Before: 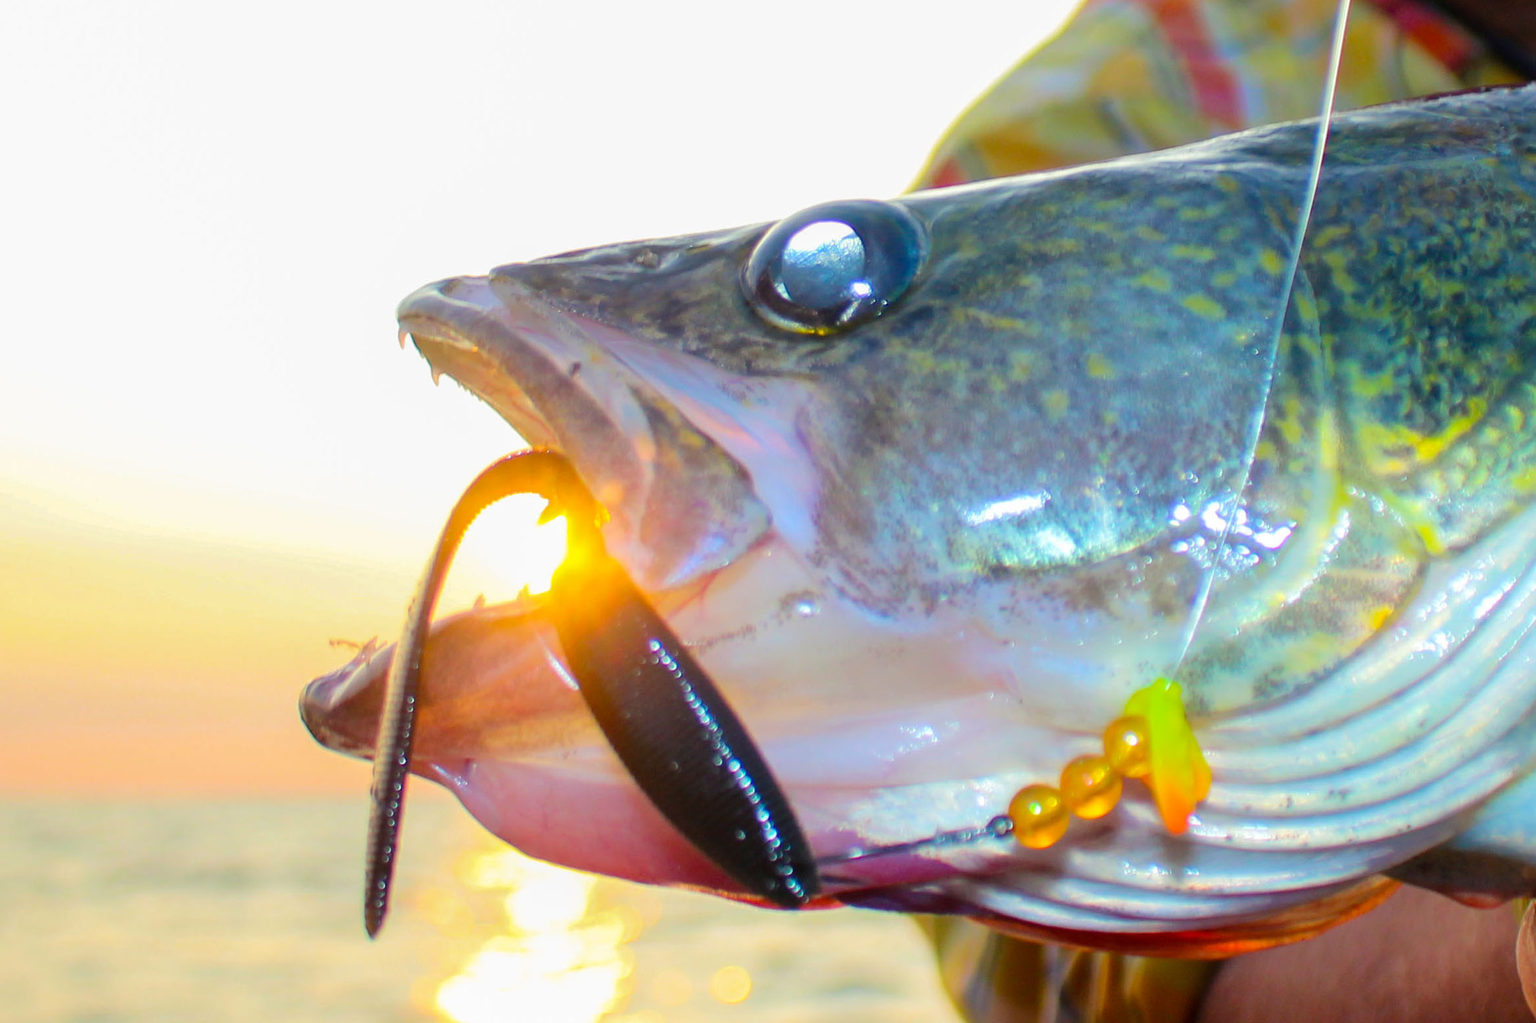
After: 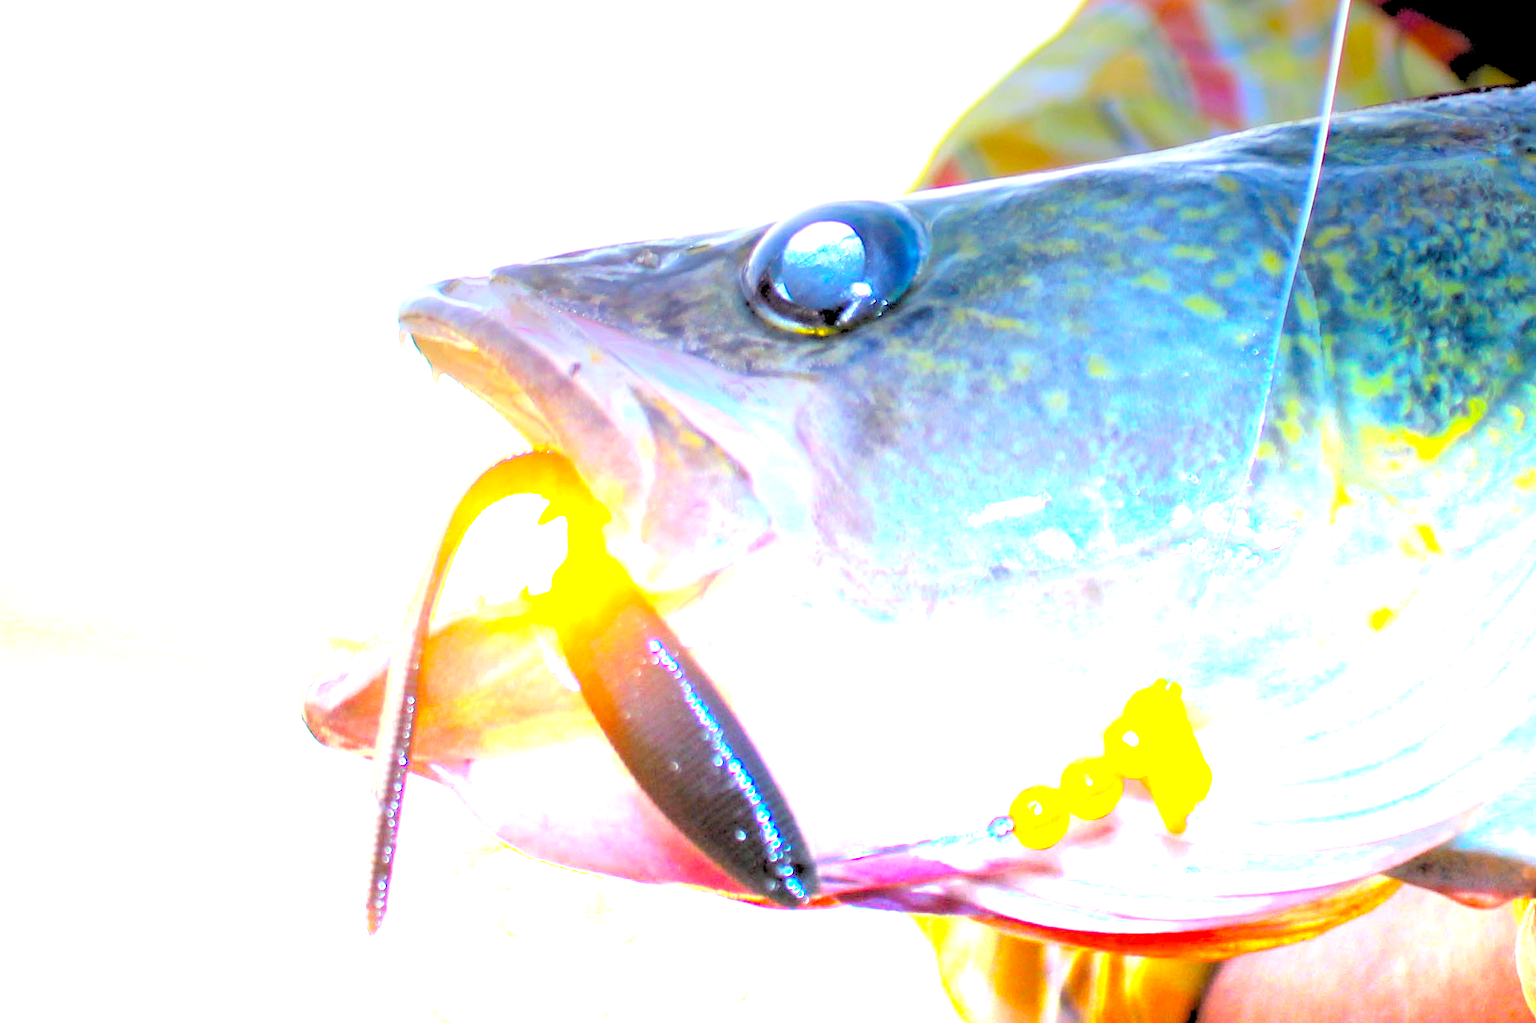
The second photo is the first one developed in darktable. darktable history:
white balance: red 0.967, blue 1.119, emerald 0.756
rgb levels: levels [[0.027, 0.429, 0.996], [0, 0.5, 1], [0, 0.5, 1]]
color balance rgb: linear chroma grading › global chroma 10%, global vibrance 10%, contrast 15%, saturation formula JzAzBz (2021)
graduated density: density -3.9 EV
